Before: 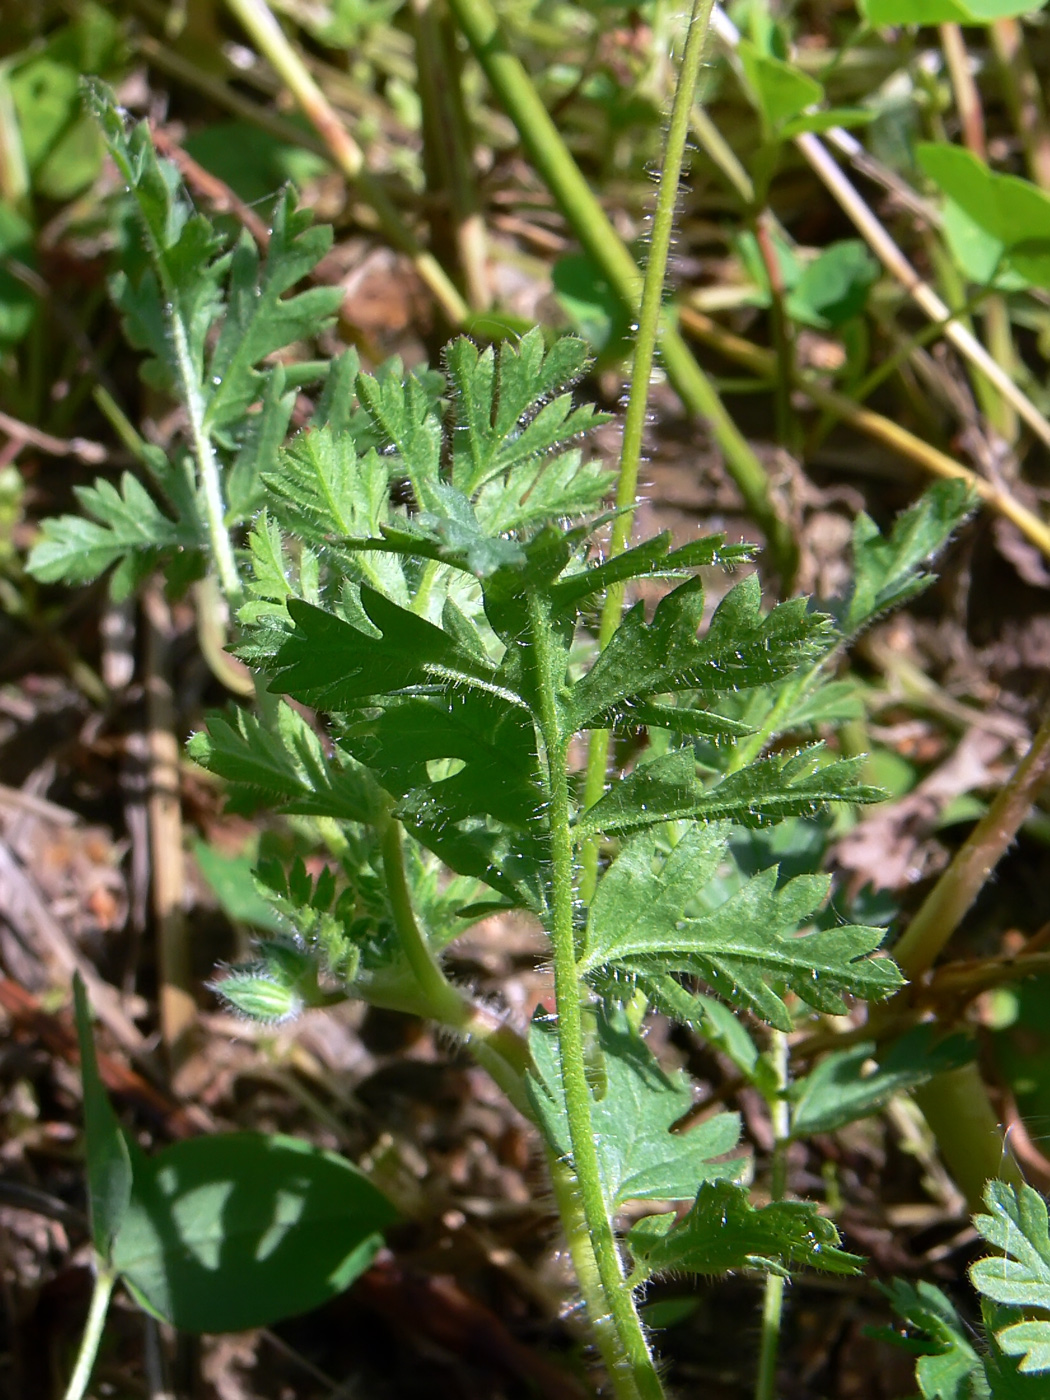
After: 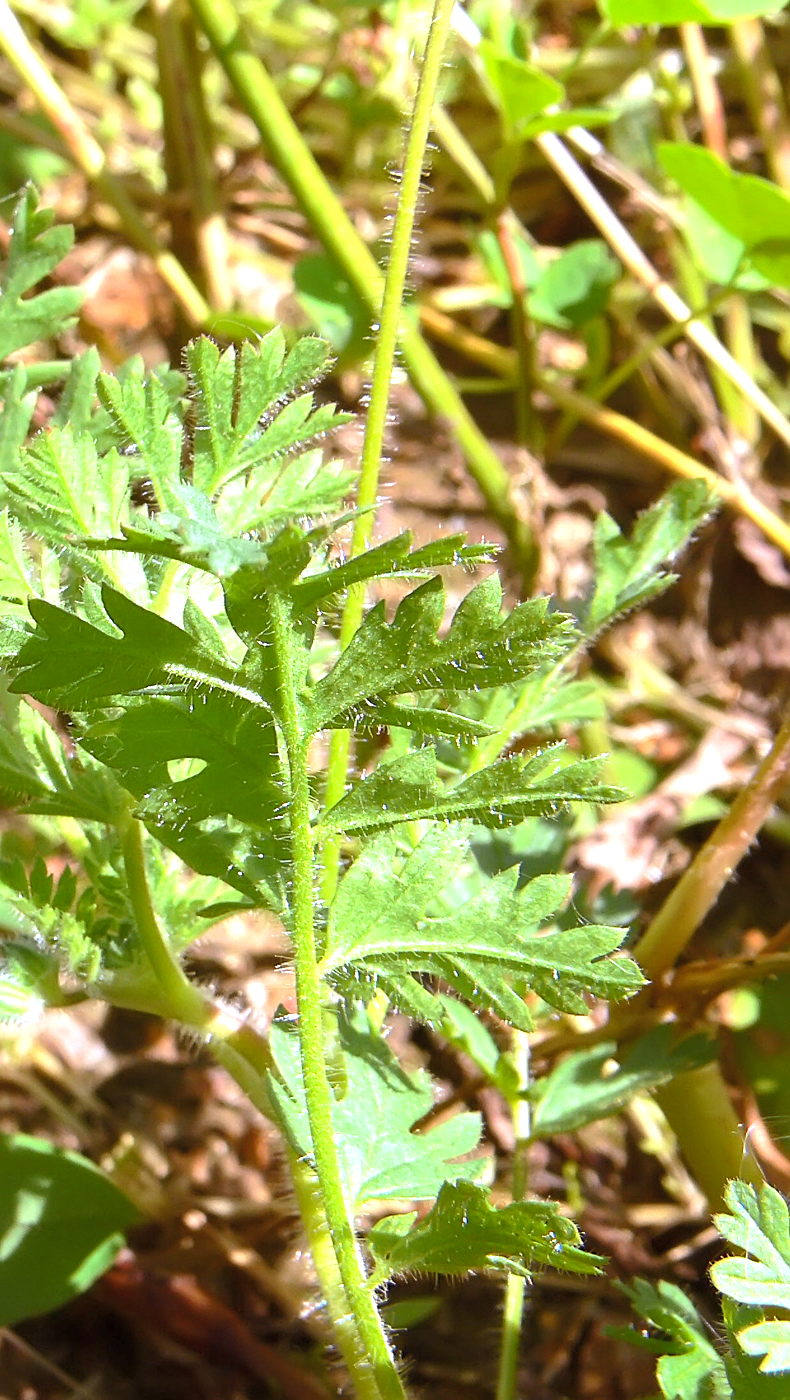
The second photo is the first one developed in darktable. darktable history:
exposure: black level correction 0, exposure 1.001 EV, compensate highlight preservation false
crop and rotate: left 24.705%
sharpen: amount 0.217
color balance rgb: power › luminance 9.987%, power › chroma 2.807%, power › hue 58.49°, perceptual saturation grading › global saturation -0.119%
contrast brightness saturation: contrast 0.053, brightness 0.065, saturation 0.011
